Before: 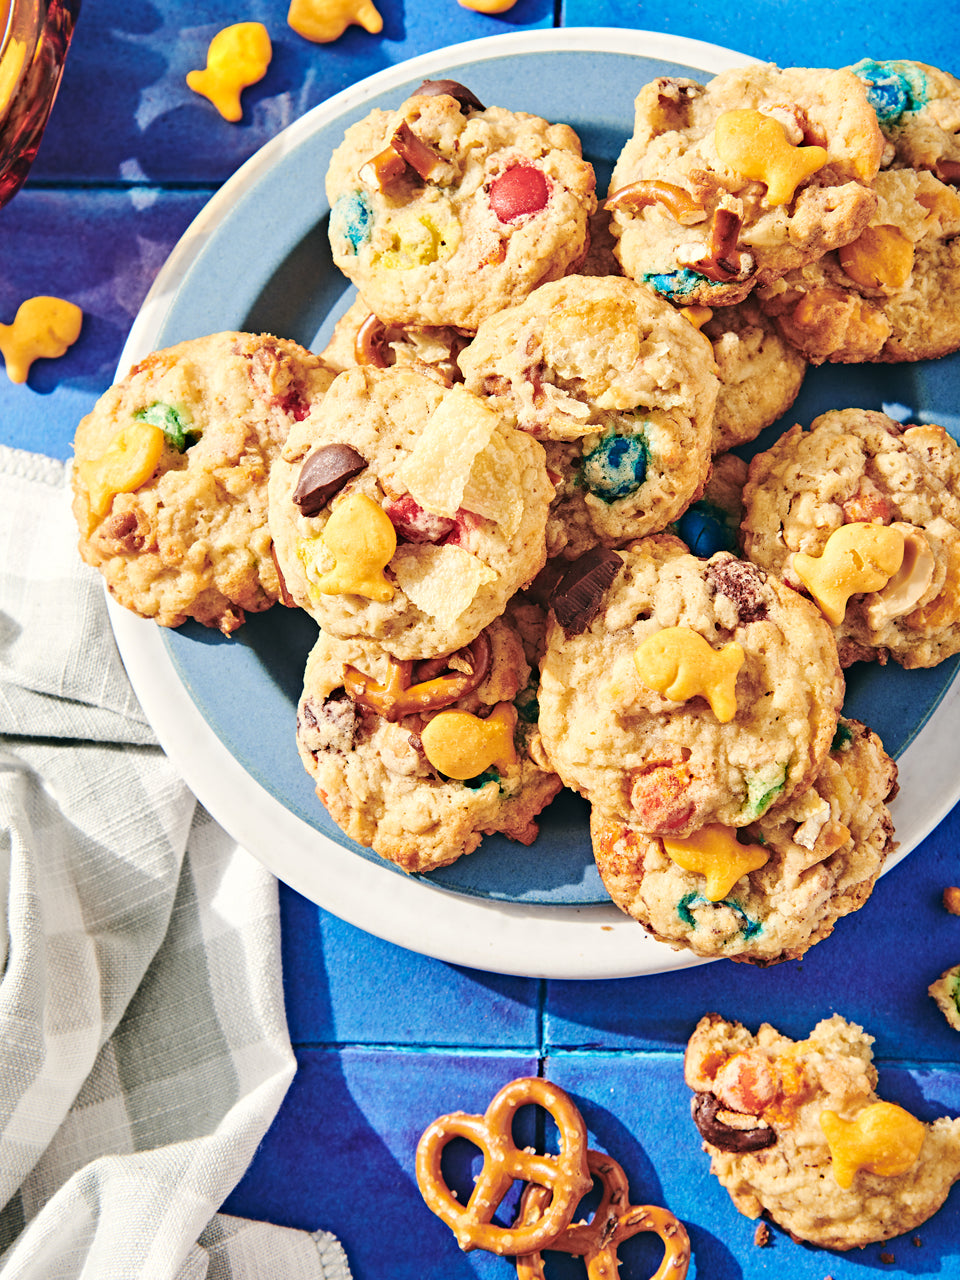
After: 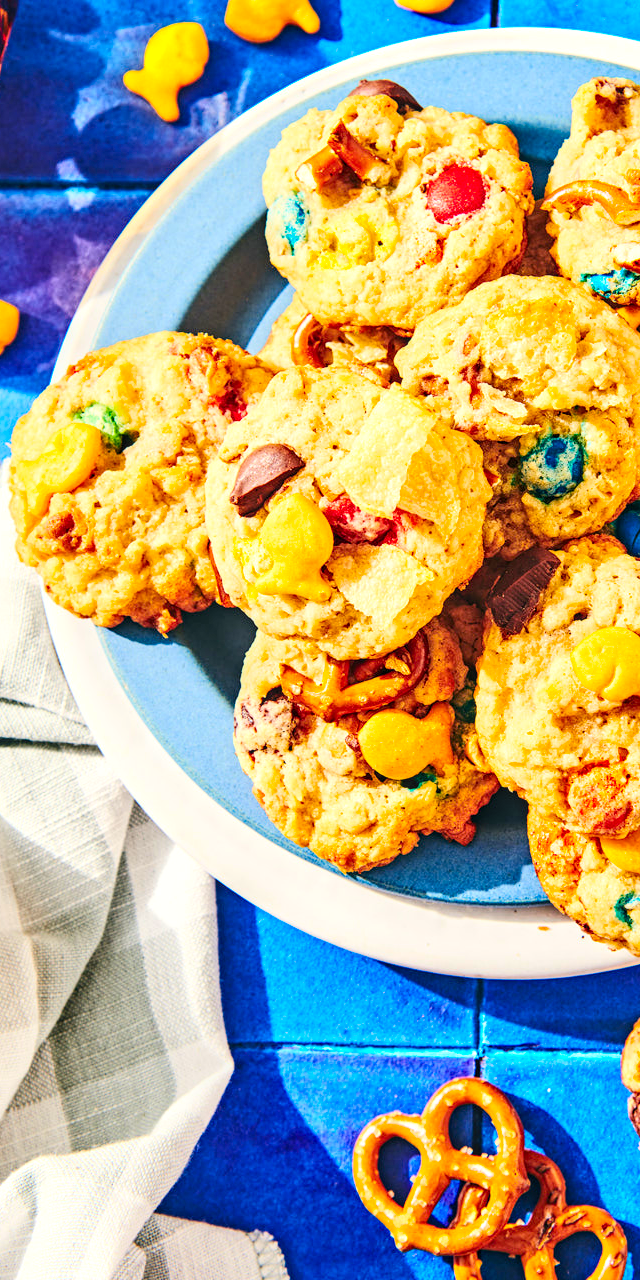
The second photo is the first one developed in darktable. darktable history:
color balance rgb: perceptual saturation grading › global saturation 25%, global vibrance 20%
contrast brightness saturation: contrast 0.2, brightness 0.16, saturation 0.22
crop and rotate: left 6.617%, right 26.717%
local contrast: detail 130%
